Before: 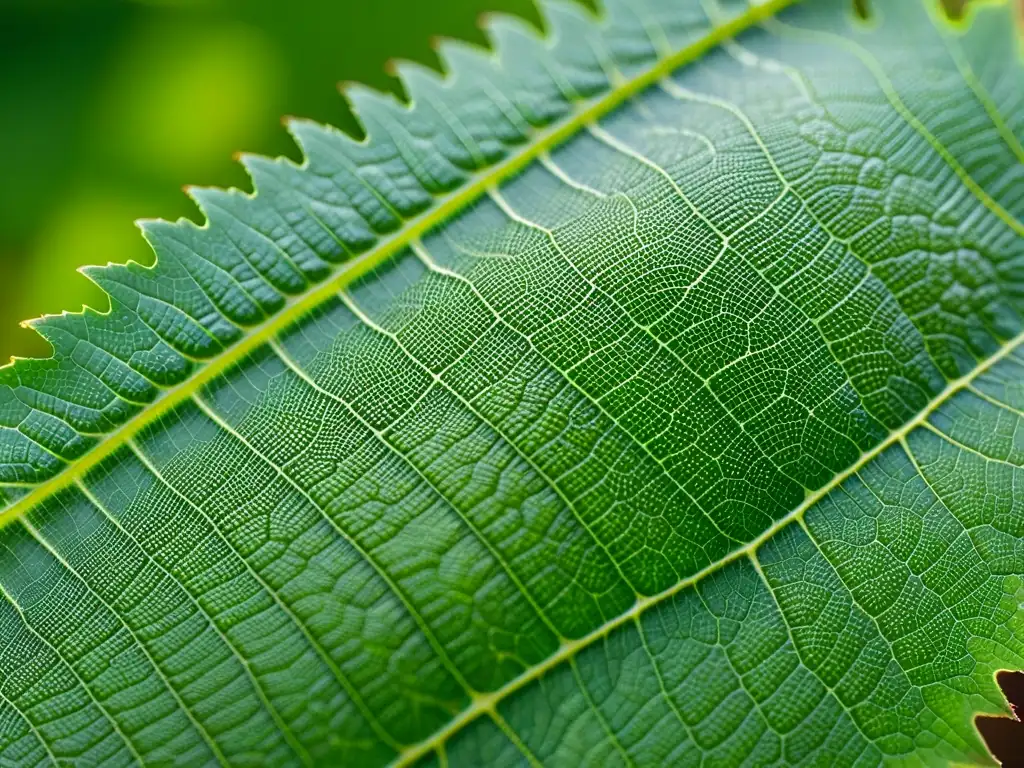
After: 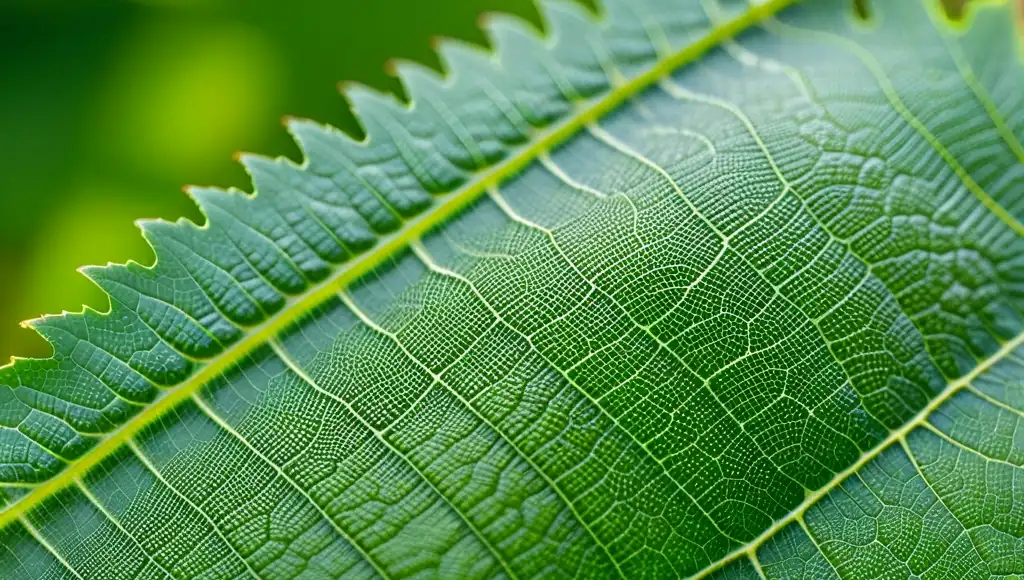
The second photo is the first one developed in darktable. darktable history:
crop: bottom 24.445%
